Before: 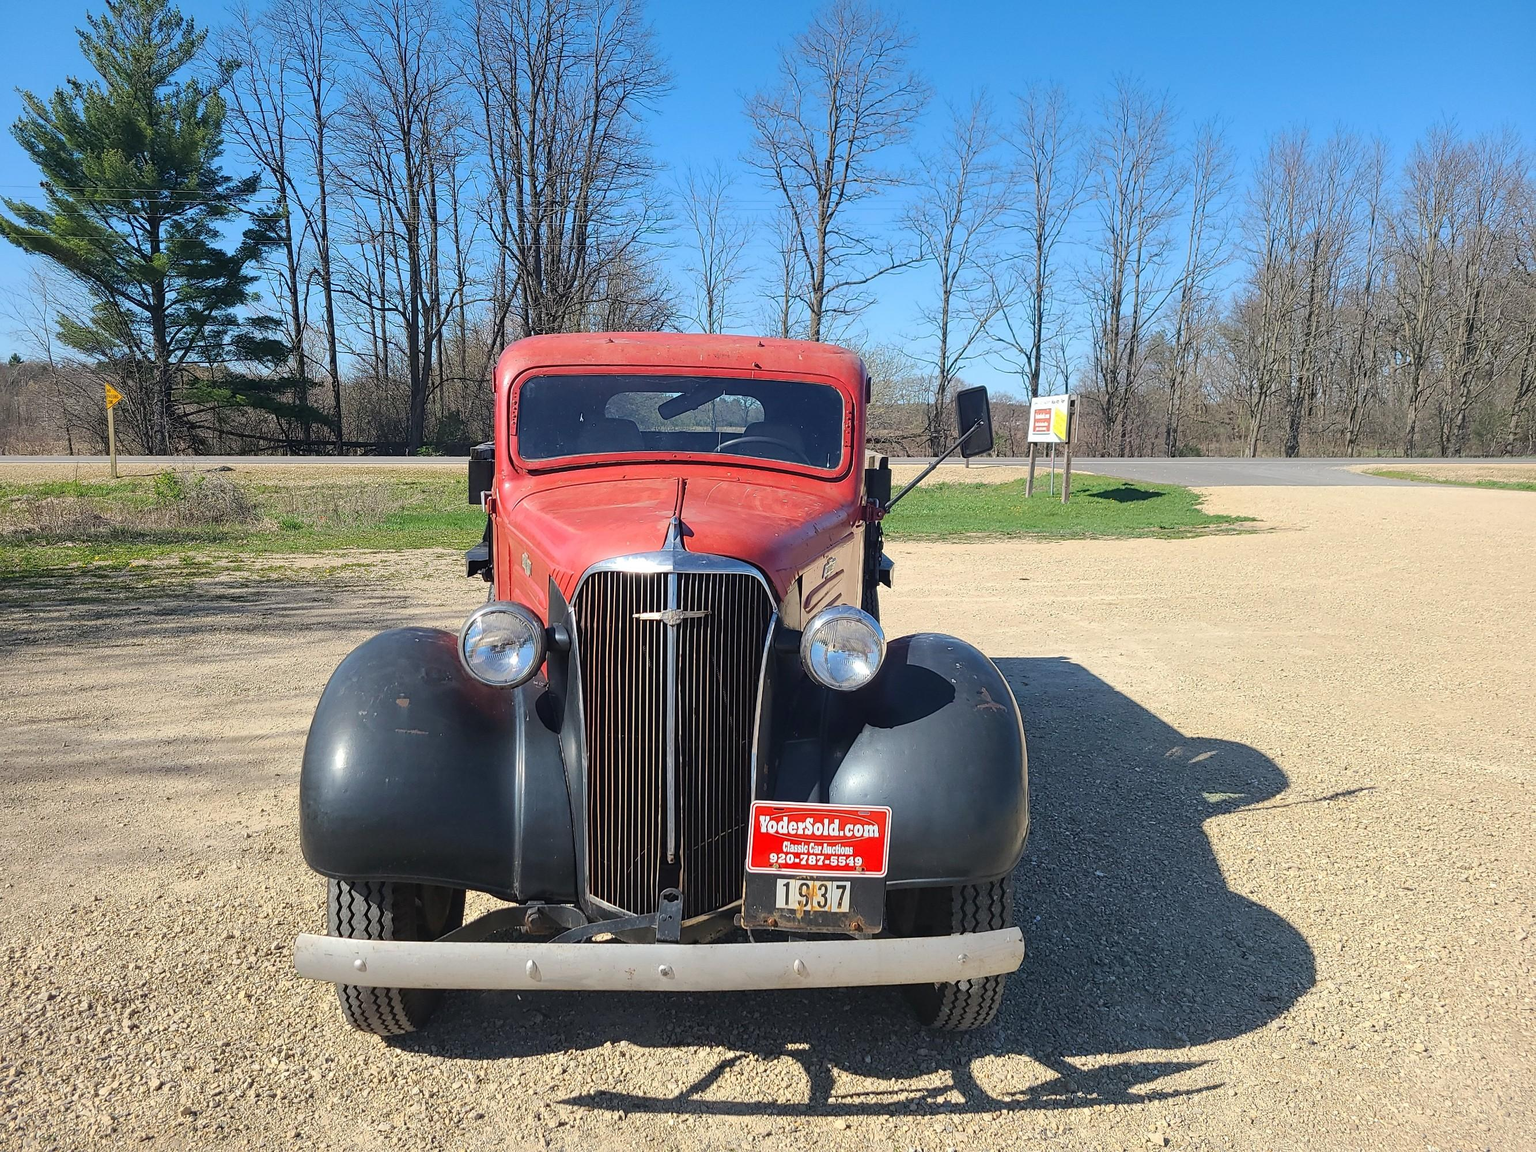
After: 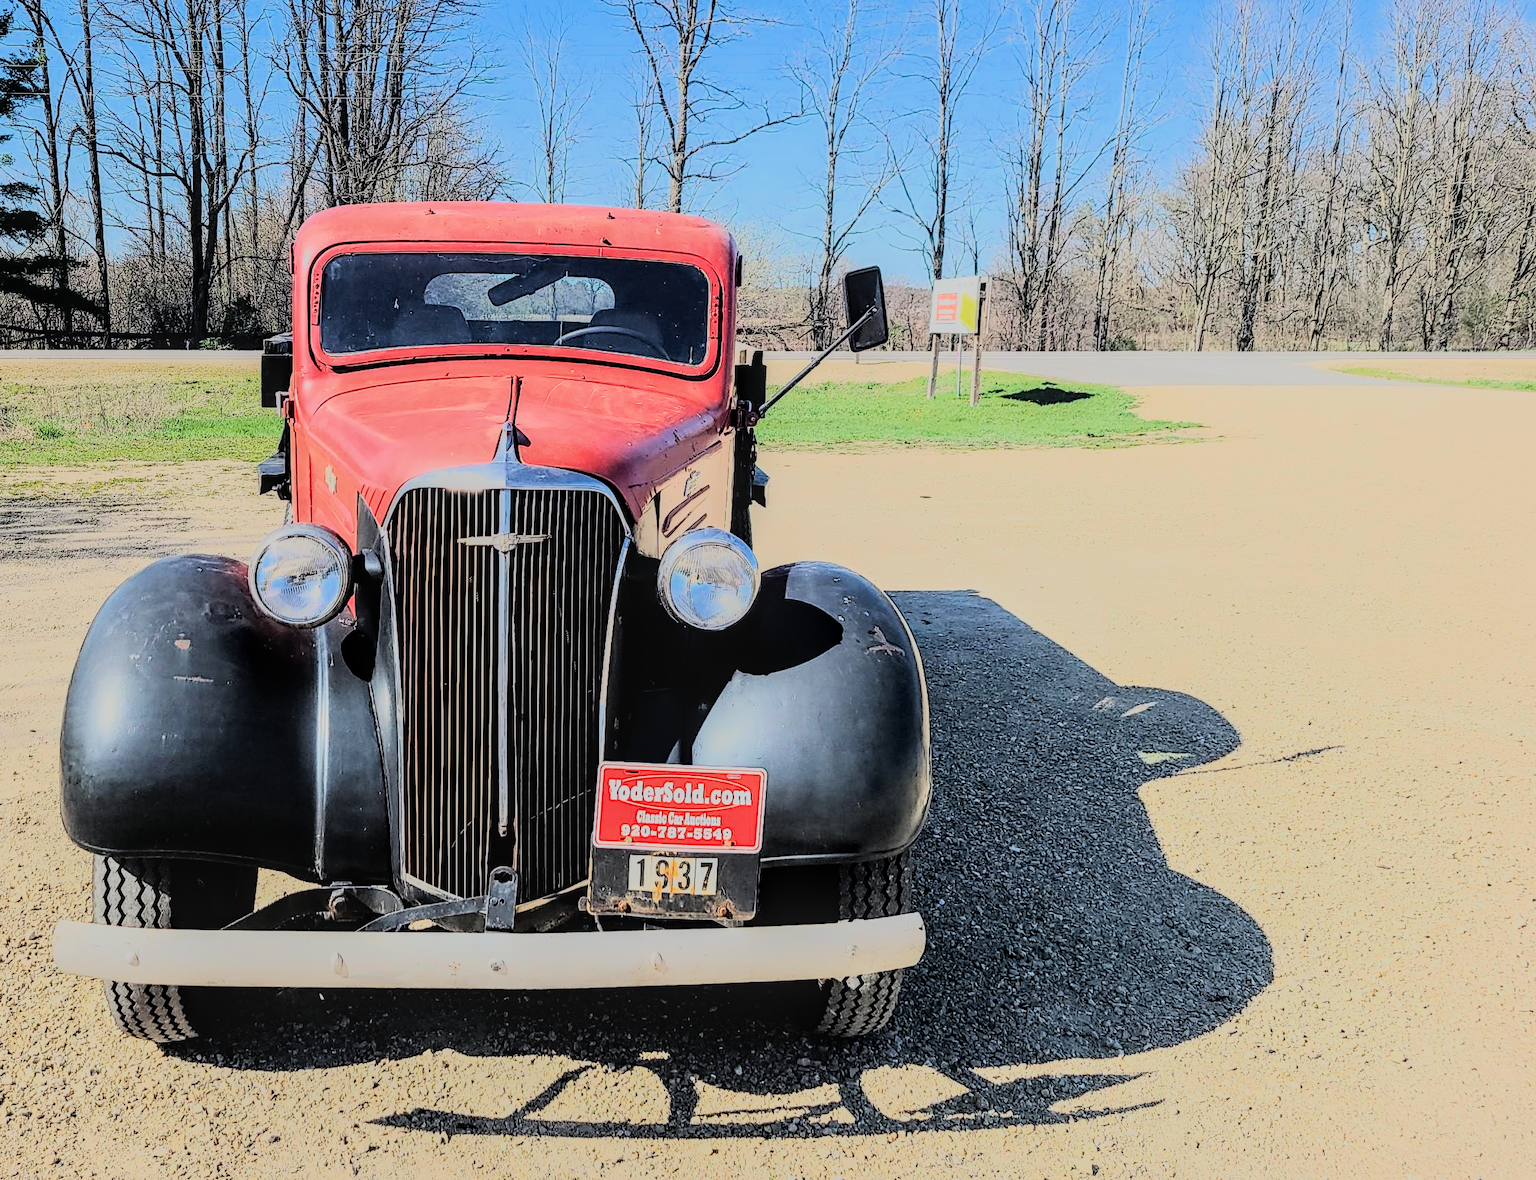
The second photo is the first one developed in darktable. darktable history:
rgb curve: curves: ch0 [(0, 0) (0.21, 0.15) (0.24, 0.21) (0.5, 0.75) (0.75, 0.96) (0.89, 0.99) (1, 1)]; ch1 [(0, 0.02) (0.21, 0.13) (0.25, 0.2) (0.5, 0.67) (0.75, 0.9) (0.89, 0.97) (1, 1)]; ch2 [(0, 0.02) (0.21, 0.13) (0.25, 0.2) (0.5, 0.67) (0.75, 0.9) (0.89, 0.97) (1, 1)], compensate middle gray true
crop: left 16.315%, top 14.246%
filmic rgb: black relative exposure -7.15 EV, white relative exposure 5.36 EV, hardness 3.02, color science v6 (2022)
local contrast: on, module defaults
